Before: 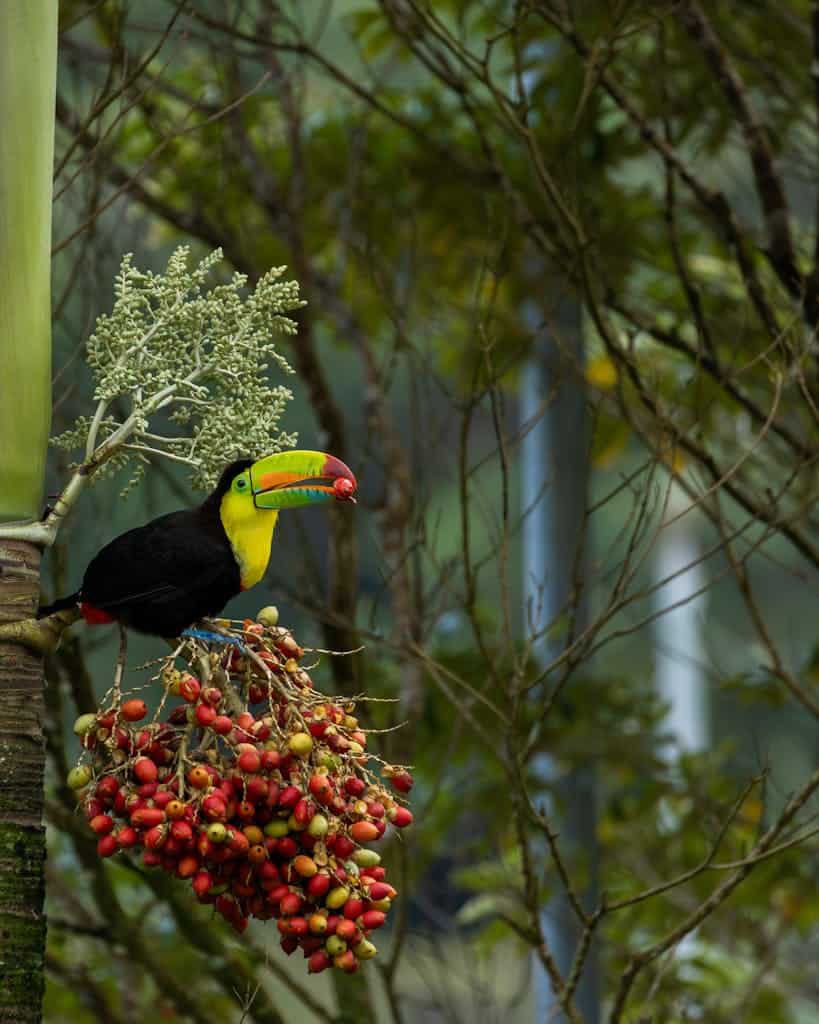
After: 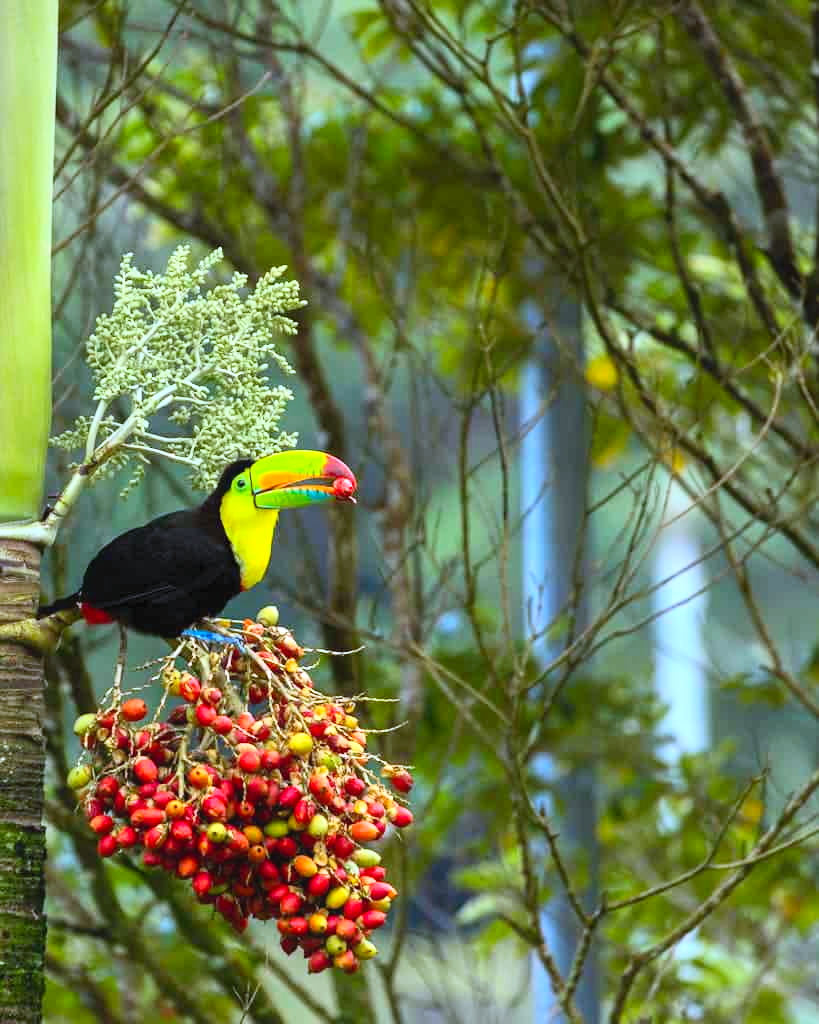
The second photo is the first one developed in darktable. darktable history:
exposure: black level correction 0, exposure 0.7 EV, compensate exposure bias true, compensate highlight preservation false
contrast equalizer: y [[0.5, 0.5, 0.472, 0.5, 0.5, 0.5], [0.5 ×6], [0.5 ×6], [0 ×6], [0 ×6]]
contrast brightness saturation: contrast 0.24, brightness 0.26, saturation 0.39
color balance rgb: global vibrance 1%, saturation formula JzAzBz (2021)
base curve: curves: ch0 [(0, 0) (0.283, 0.295) (1, 1)], preserve colors none
white balance: red 0.948, green 1.02, blue 1.176
